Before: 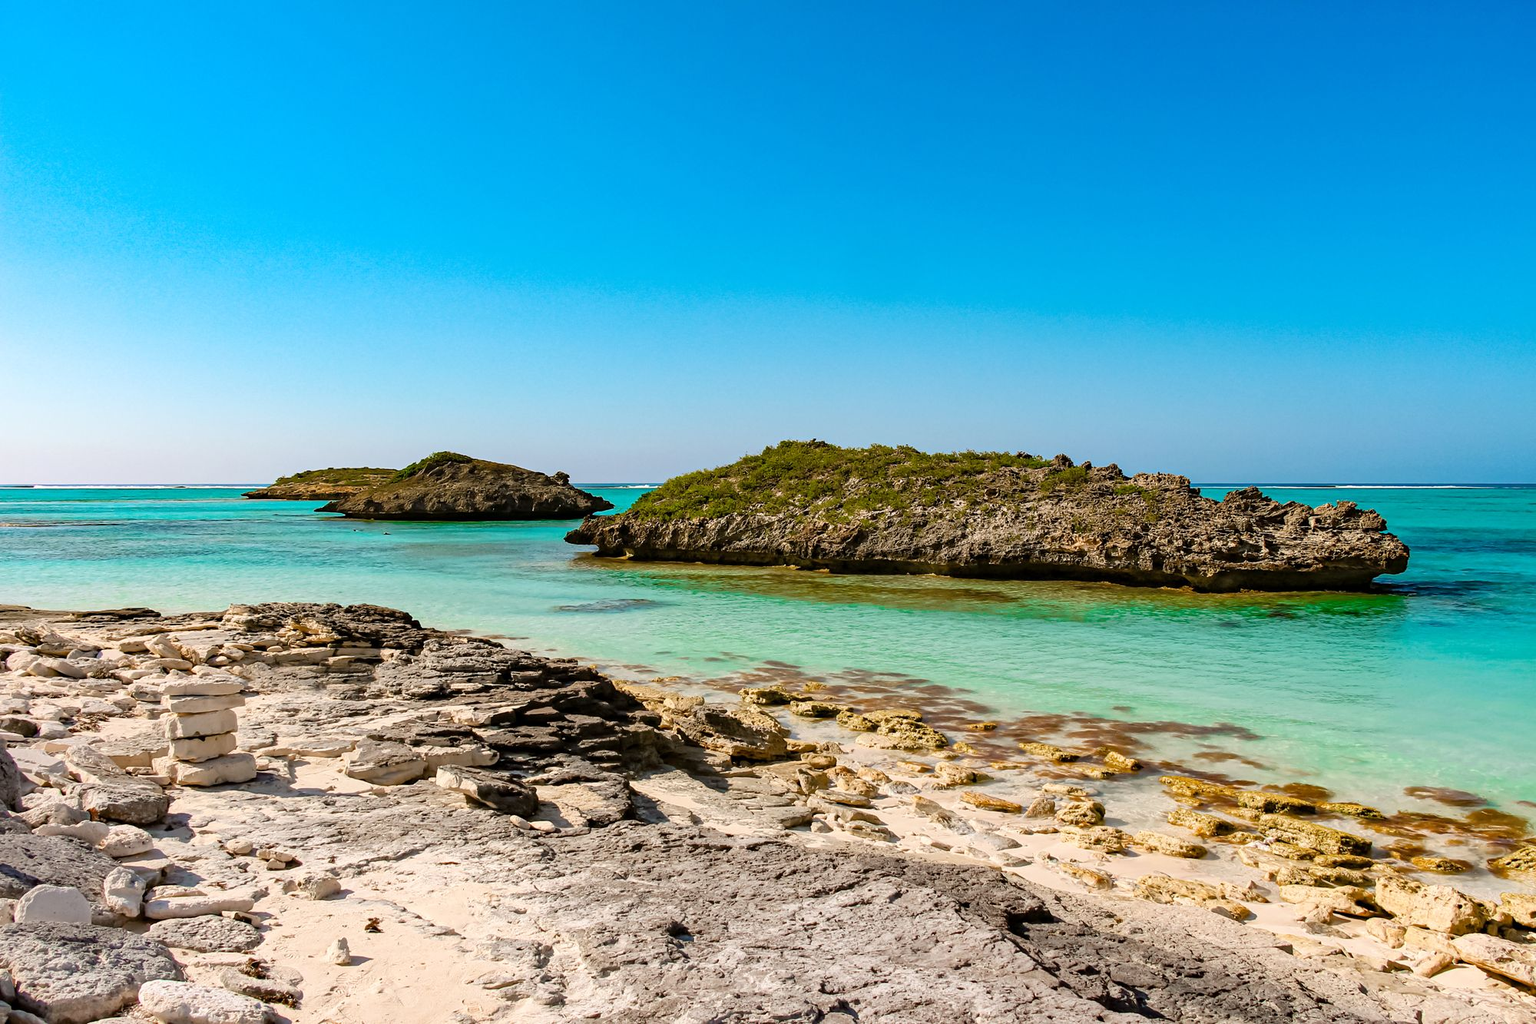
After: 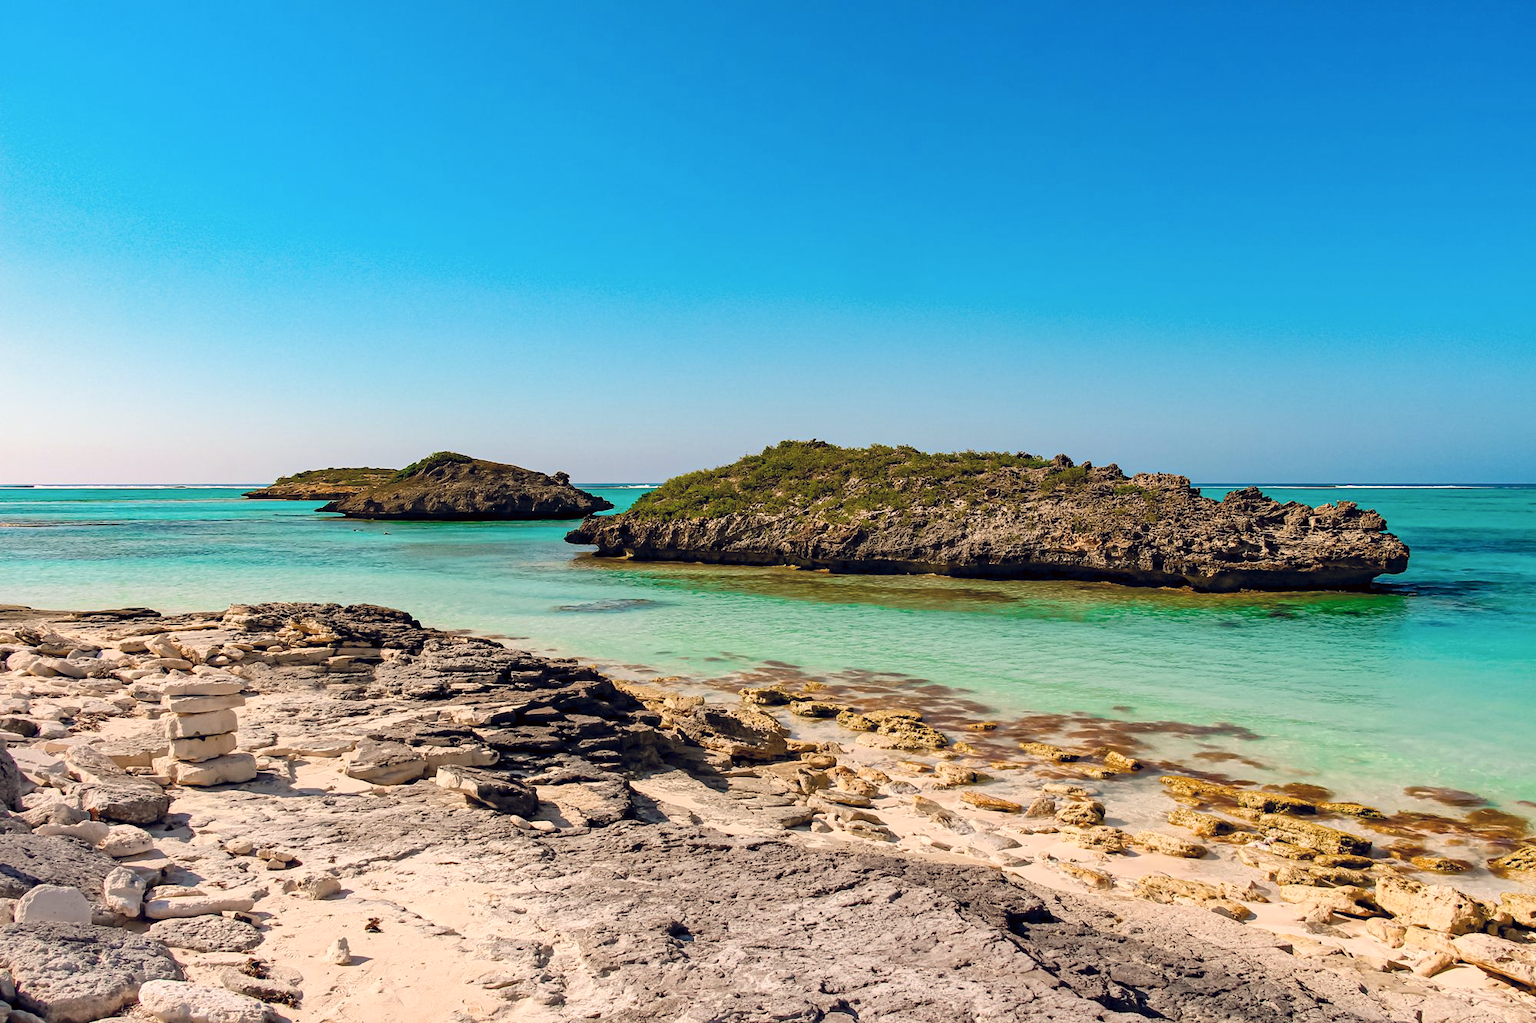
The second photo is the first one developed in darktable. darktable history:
color balance rgb: shadows lift › hue 87.51°, highlights gain › chroma 3.21%, highlights gain › hue 55.1°, global offset › chroma 0.15%, global offset › hue 253.66°, linear chroma grading › global chroma 0.5%
color correction: highlights a* -2.73, highlights b* -2.09, shadows a* 2.41, shadows b* 2.73
